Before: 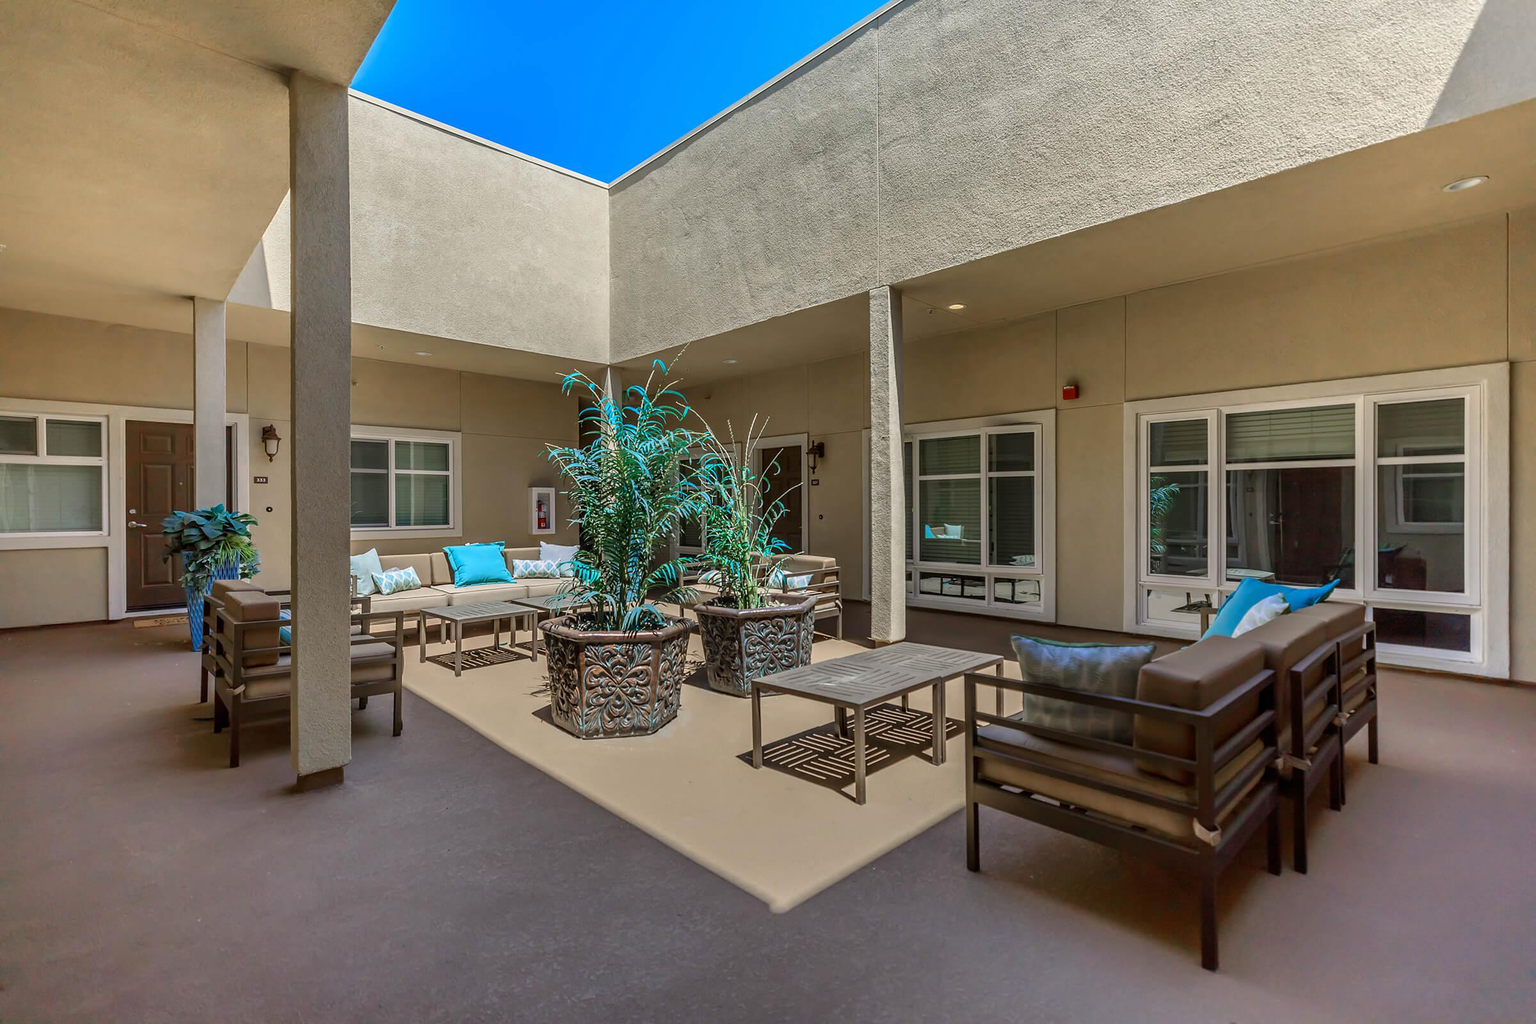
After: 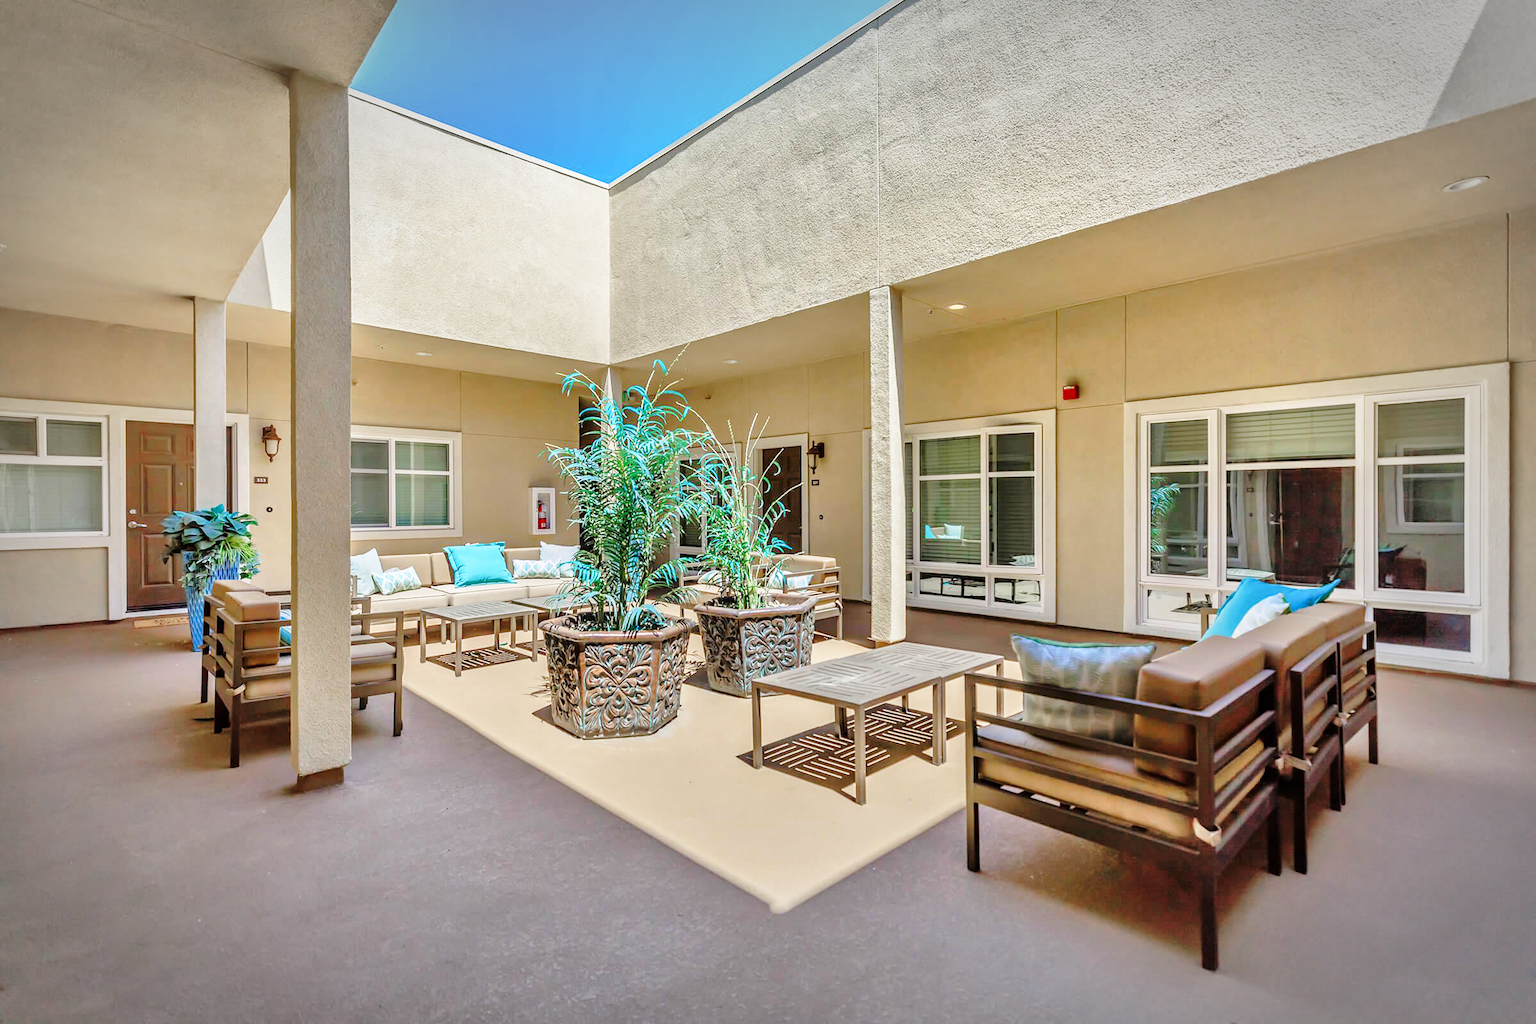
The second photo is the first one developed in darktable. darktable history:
vignetting: fall-off start 70.59%, width/height ratio 1.333
base curve: curves: ch0 [(0, 0) (0.028, 0.03) (0.121, 0.232) (0.46, 0.748) (0.859, 0.968) (1, 1)], preserve colors none
tone equalizer: -7 EV 0.152 EV, -6 EV 0.633 EV, -5 EV 1.11 EV, -4 EV 1.3 EV, -3 EV 1.17 EV, -2 EV 0.6 EV, -1 EV 0.147 EV
shadows and highlights: shadows 75.17, highlights -24.55, soften with gaussian
